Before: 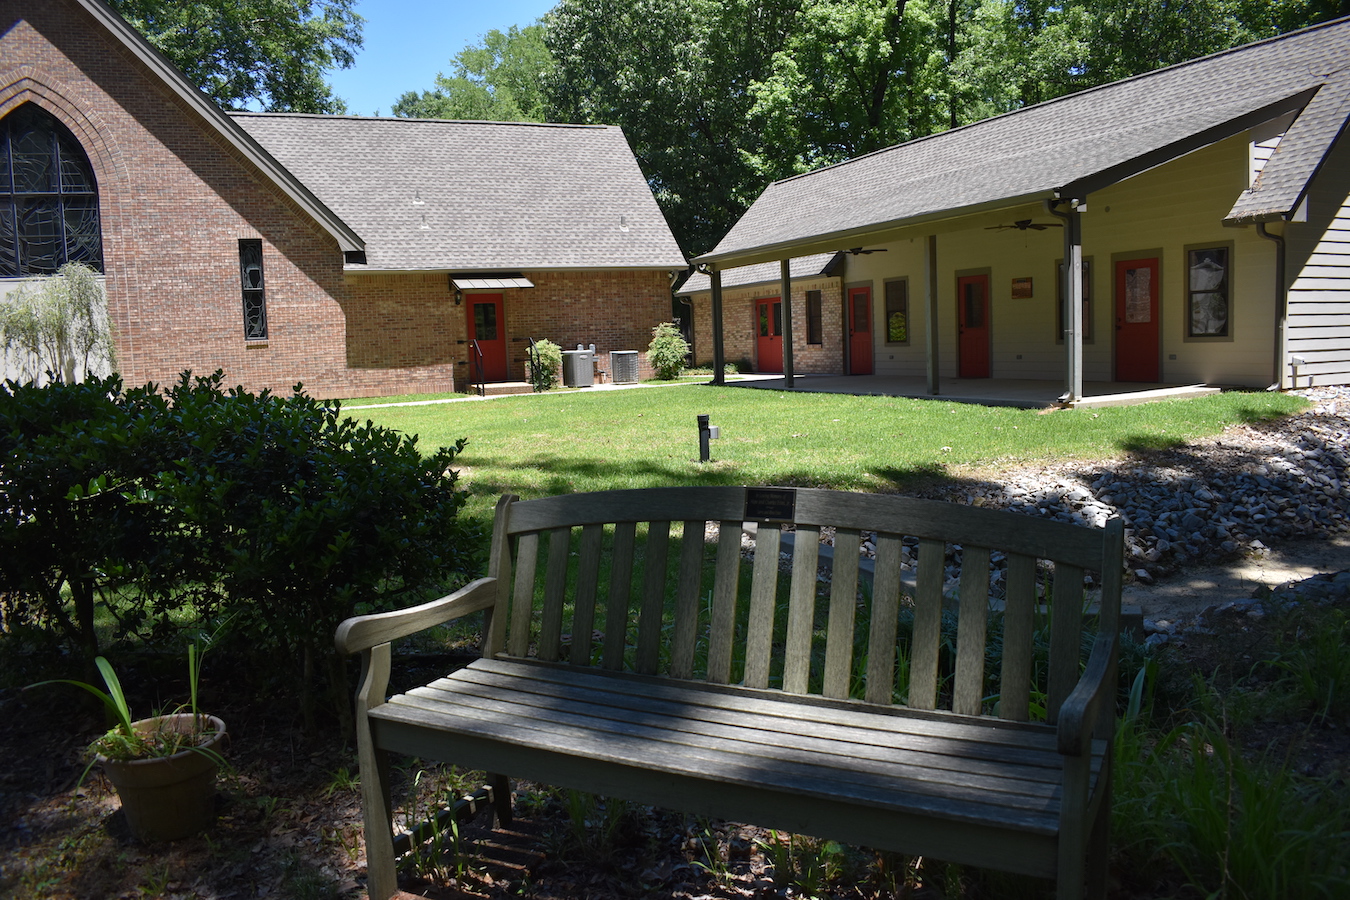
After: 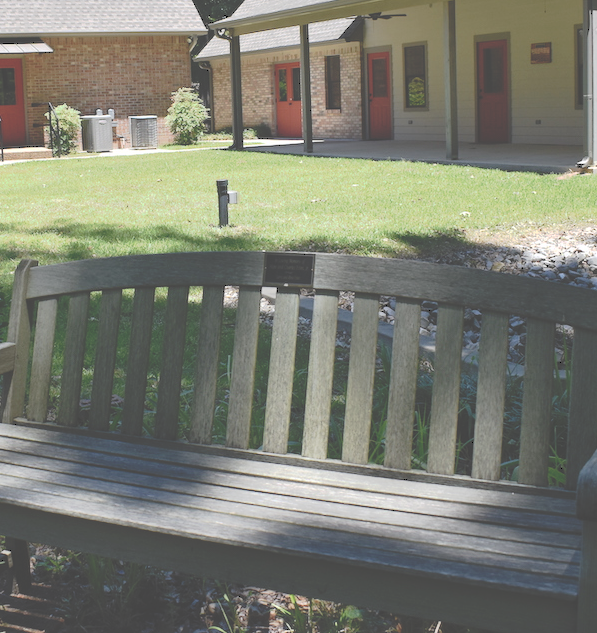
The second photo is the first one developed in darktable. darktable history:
contrast brightness saturation: contrast 0.137, brightness 0.227
crop: left 35.661%, top 26.211%, right 20.058%, bottom 3.412%
tone curve: curves: ch0 [(0, 0) (0.003, 0.278) (0.011, 0.282) (0.025, 0.282) (0.044, 0.29) (0.069, 0.295) (0.1, 0.306) (0.136, 0.316) (0.177, 0.33) (0.224, 0.358) (0.277, 0.403) (0.335, 0.451) (0.399, 0.505) (0.468, 0.558) (0.543, 0.611) (0.623, 0.679) (0.709, 0.751) (0.801, 0.815) (0.898, 0.863) (1, 1)], preserve colors none
